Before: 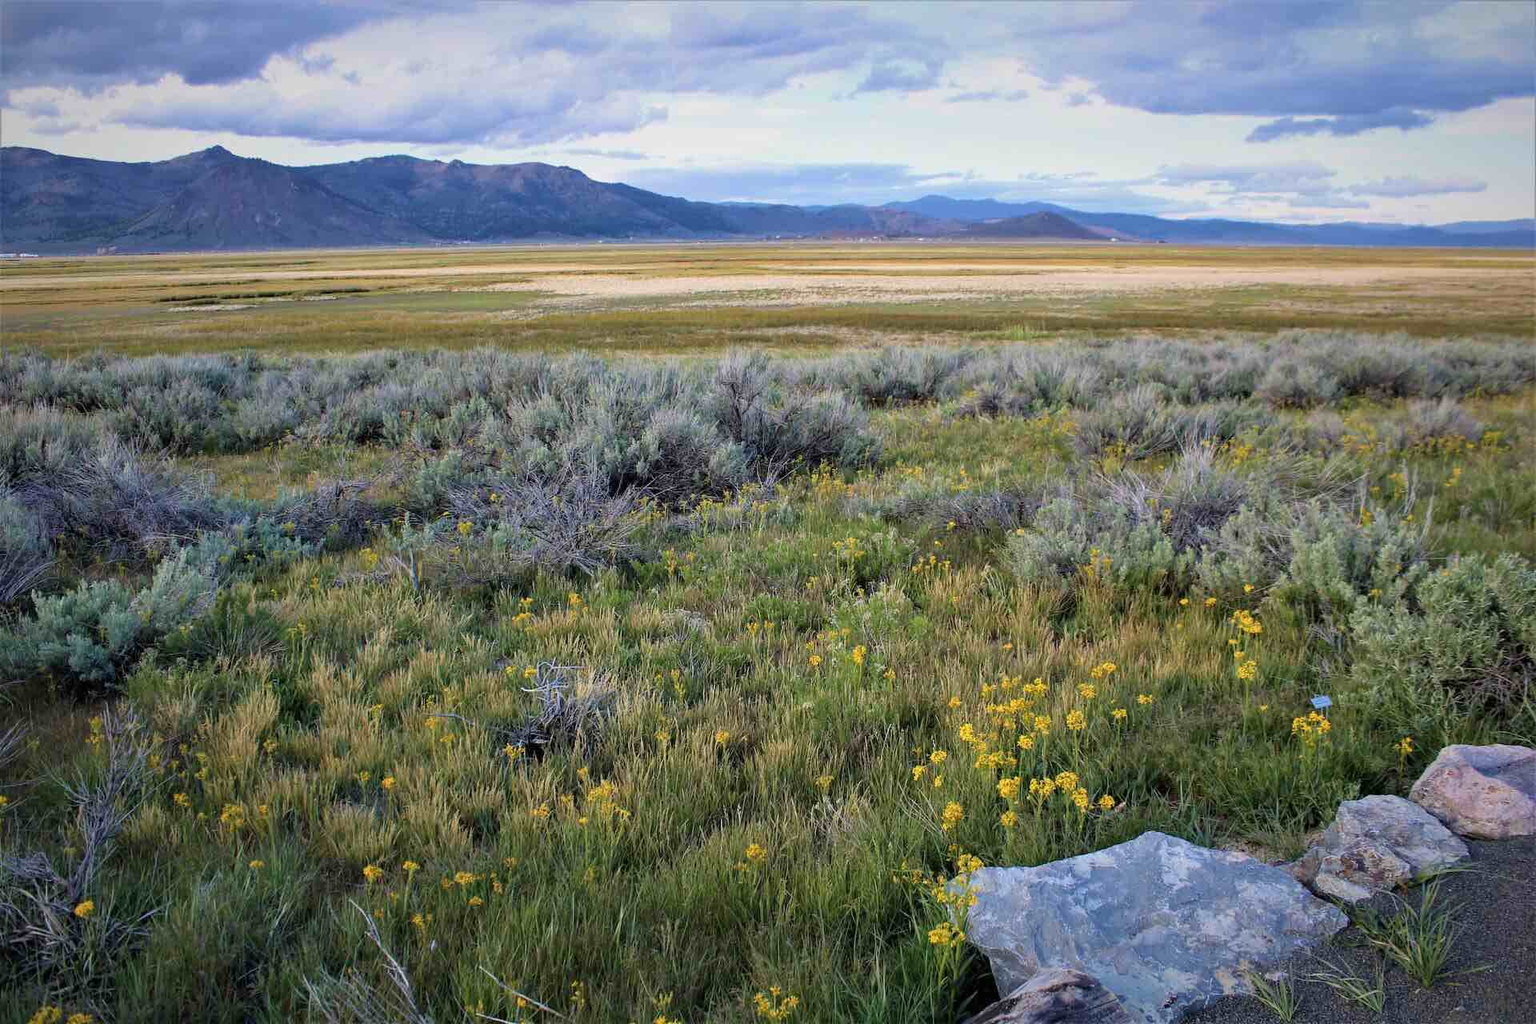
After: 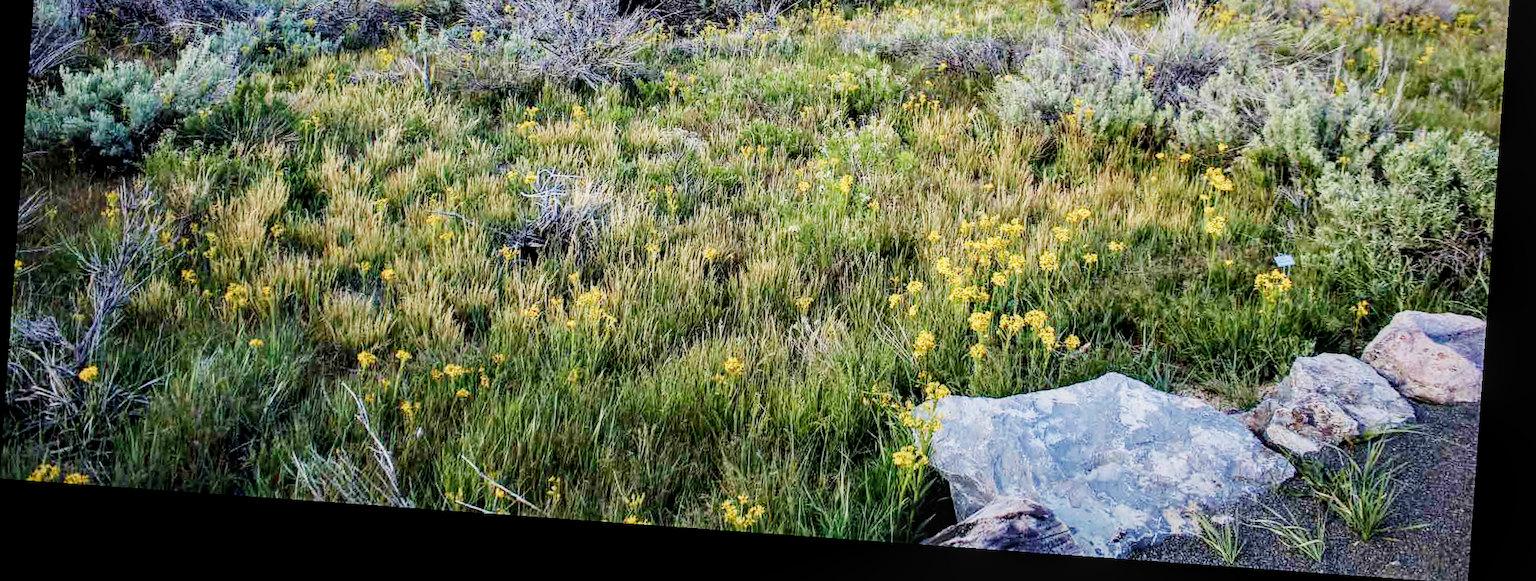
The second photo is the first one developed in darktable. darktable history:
crop and rotate: top 46.237%
exposure: black level correction 0.001, exposure 0.955 EV, compensate exposure bias true, compensate highlight preservation false
local contrast: on, module defaults
rotate and perspective: rotation 4.1°, automatic cropping off
sigmoid: contrast 1.69, skew -0.23, preserve hue 0%, red attenuation 0.1, red rotation 0.035, green attenuation 0.1, green rotation -0.017, blue attenuation 0.15, blue rotation -0.052, base primaries Rec2020
